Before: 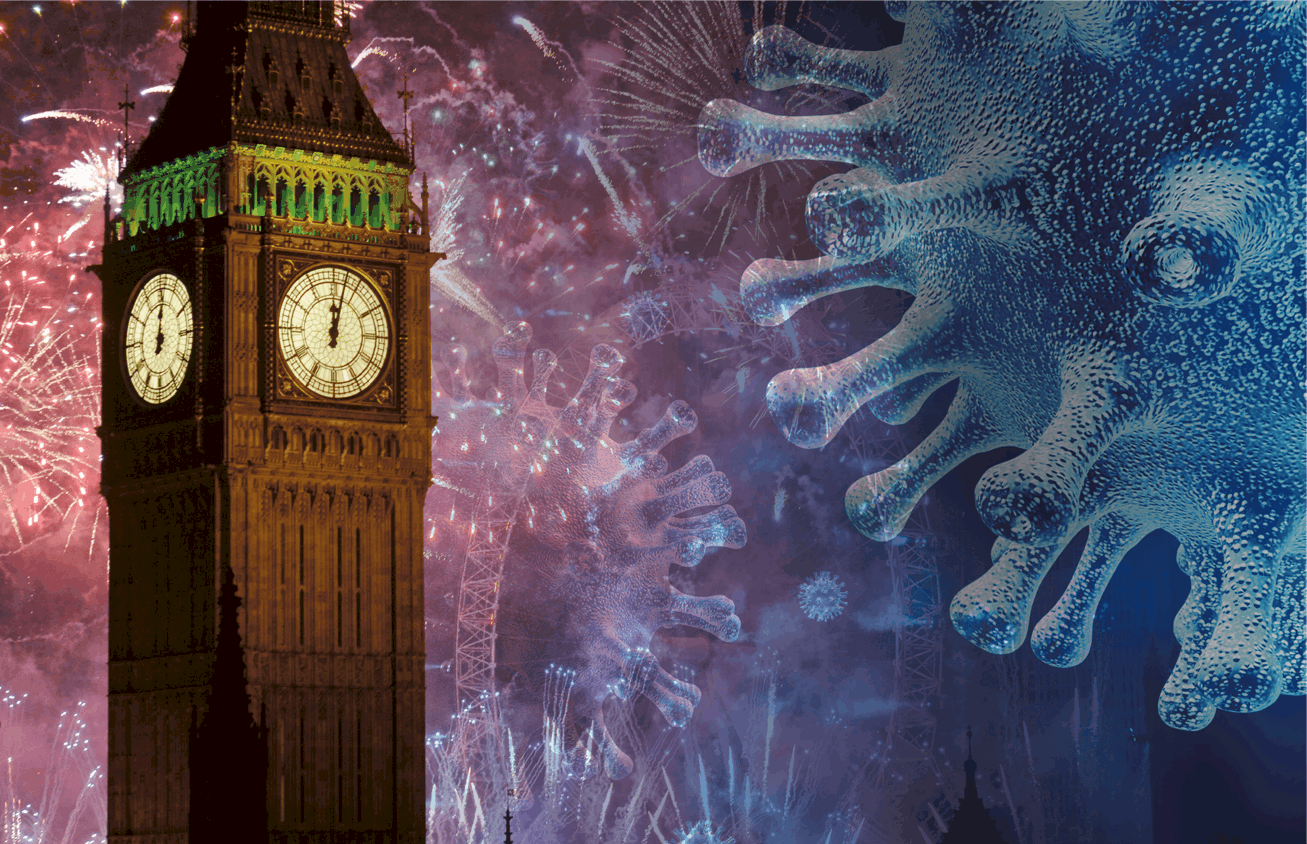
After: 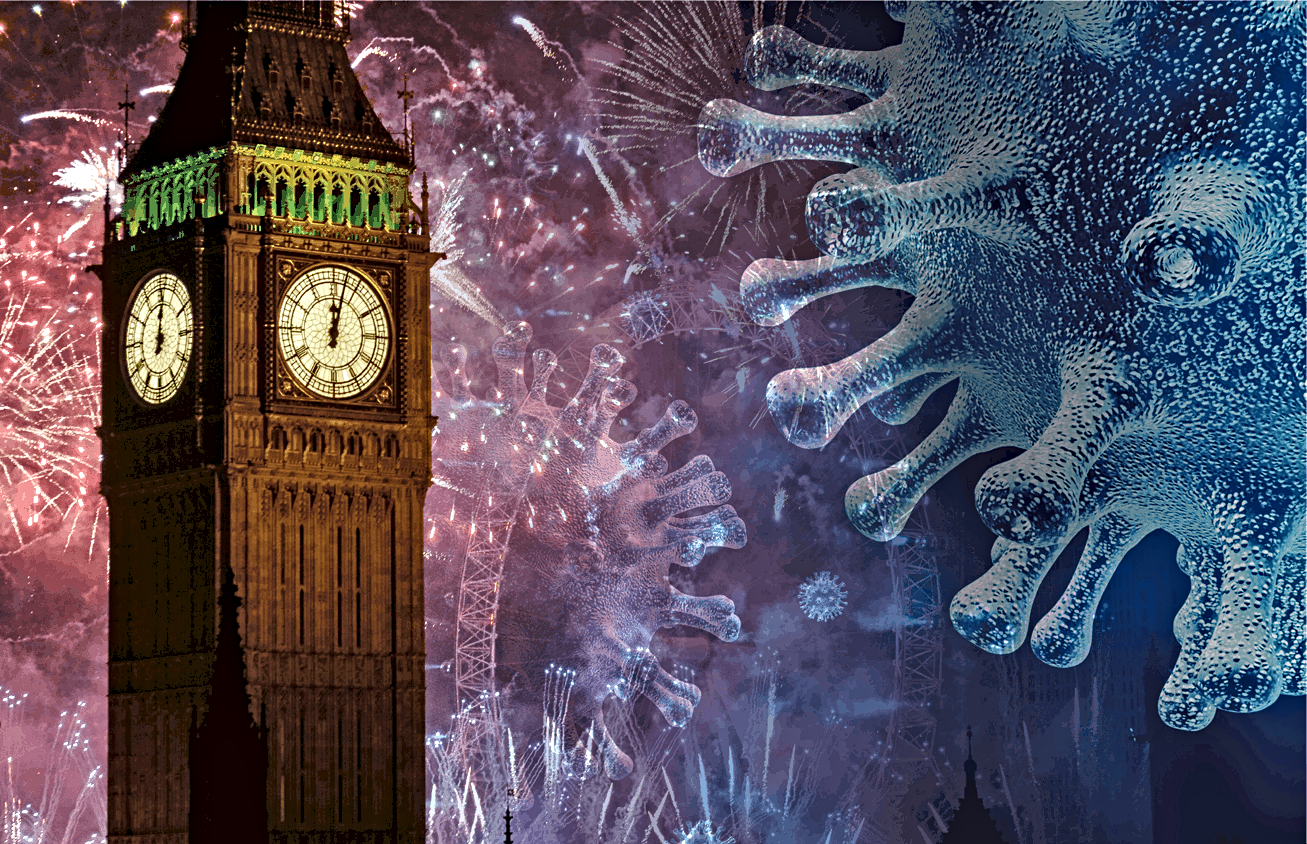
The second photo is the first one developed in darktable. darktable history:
exposure: compensate highlight preservation false
contrast equalizer: octaves 7, y [[0.5, 0.542, 0.583, 0.625, 0.667, 0.708], [0.5 ×6], [0.5 ×6], [0 ×6], [0 ×6]]
